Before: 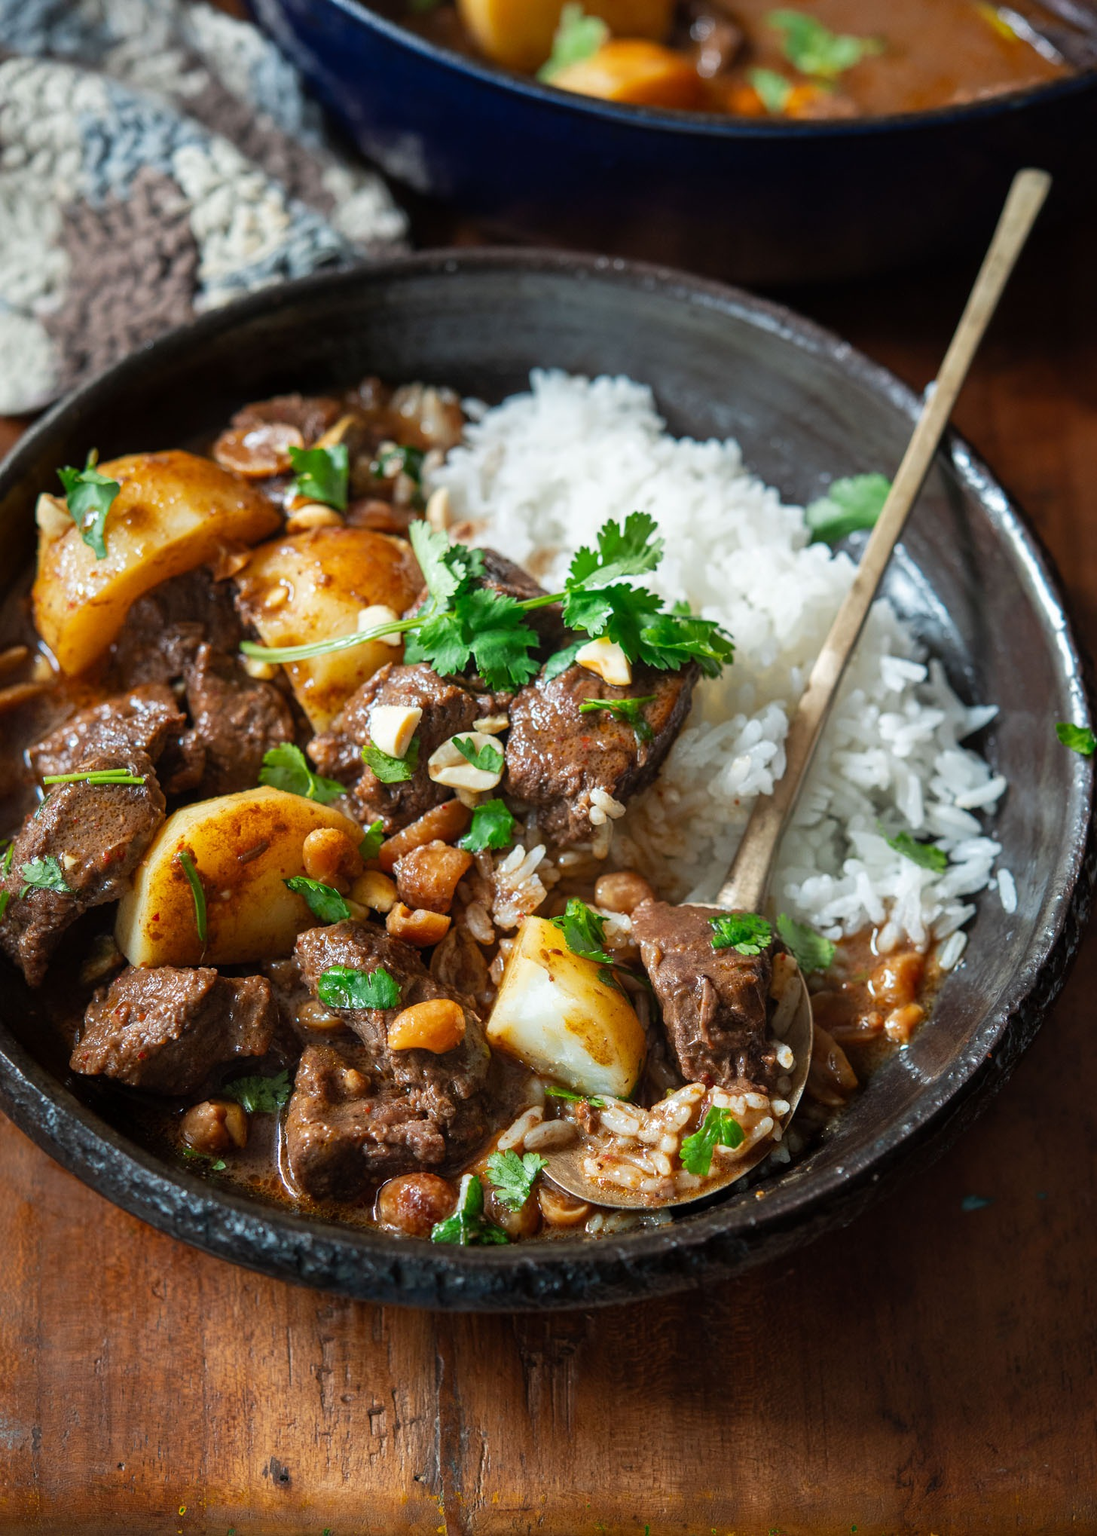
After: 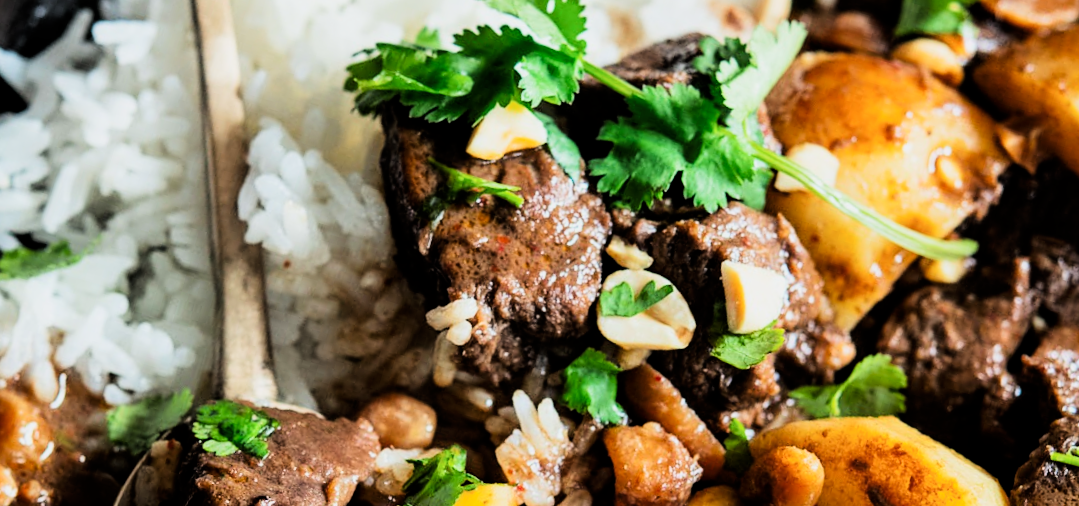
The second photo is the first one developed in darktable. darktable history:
tone curve: curves: ch0 [(0, 0) (0.004, 0.001) (0.133, 0.112) (0.325, 0.362) (0.832, 0.893) (1, 1)], color space Lab, linked channels, preserve colors none
filmic rgb: black relative exposure -5 EV, hardness 2.88, contrast 1.4, highlights saturation mix -30%
crop and rotate: angle 16.12°, top 30.835%, bottom 35.653%
